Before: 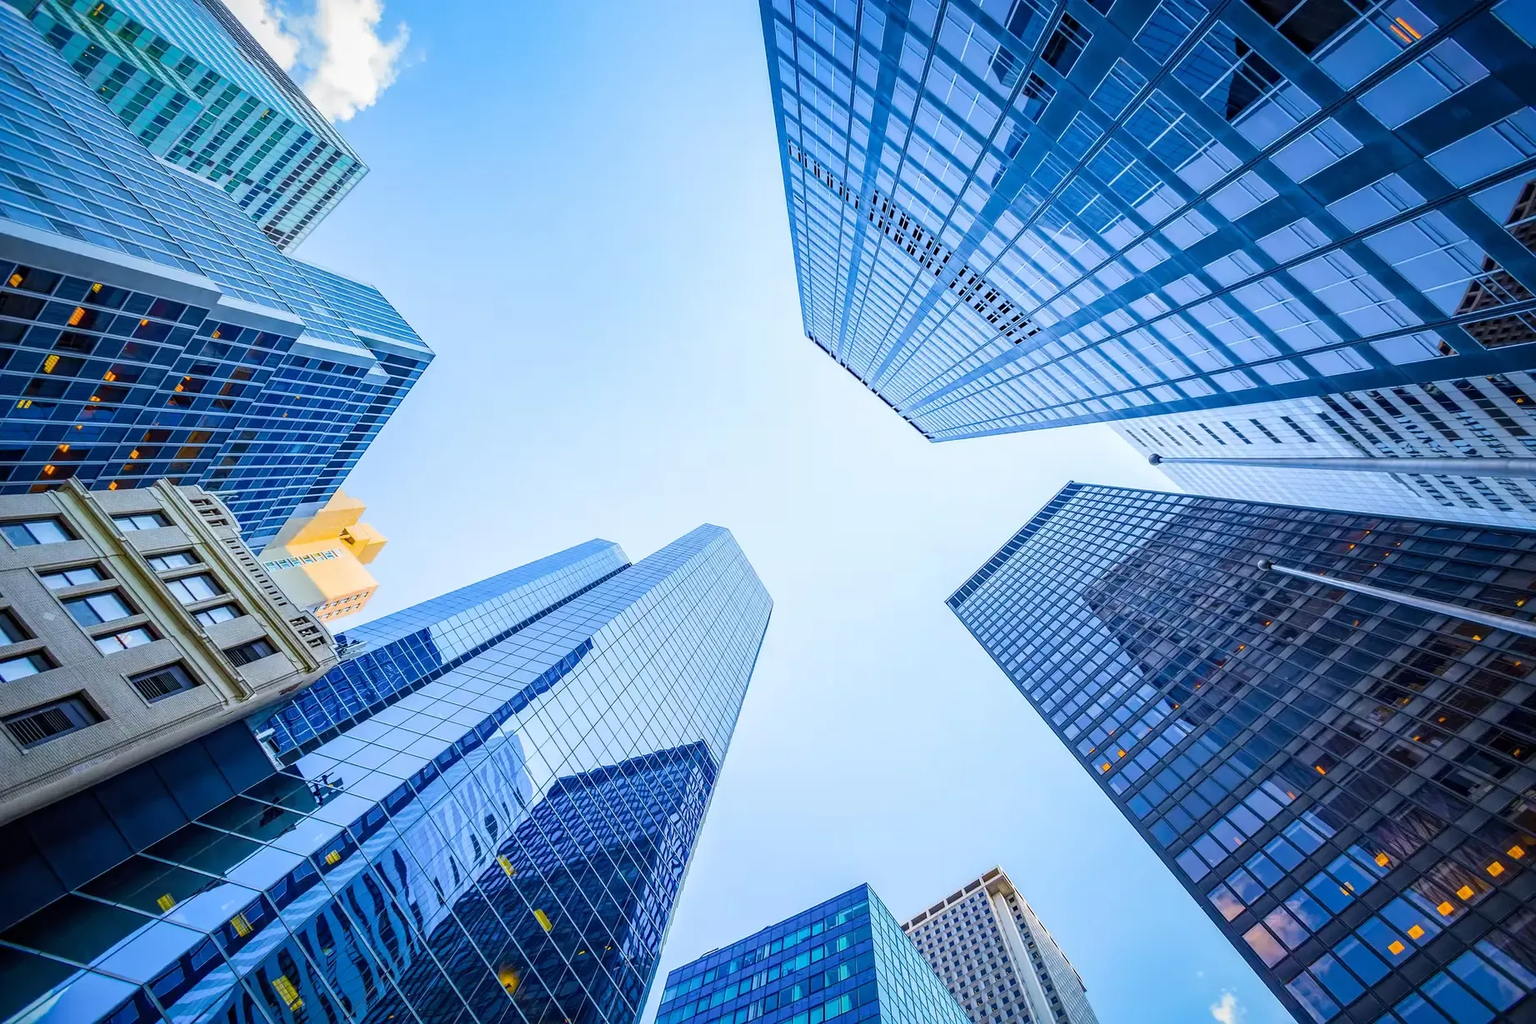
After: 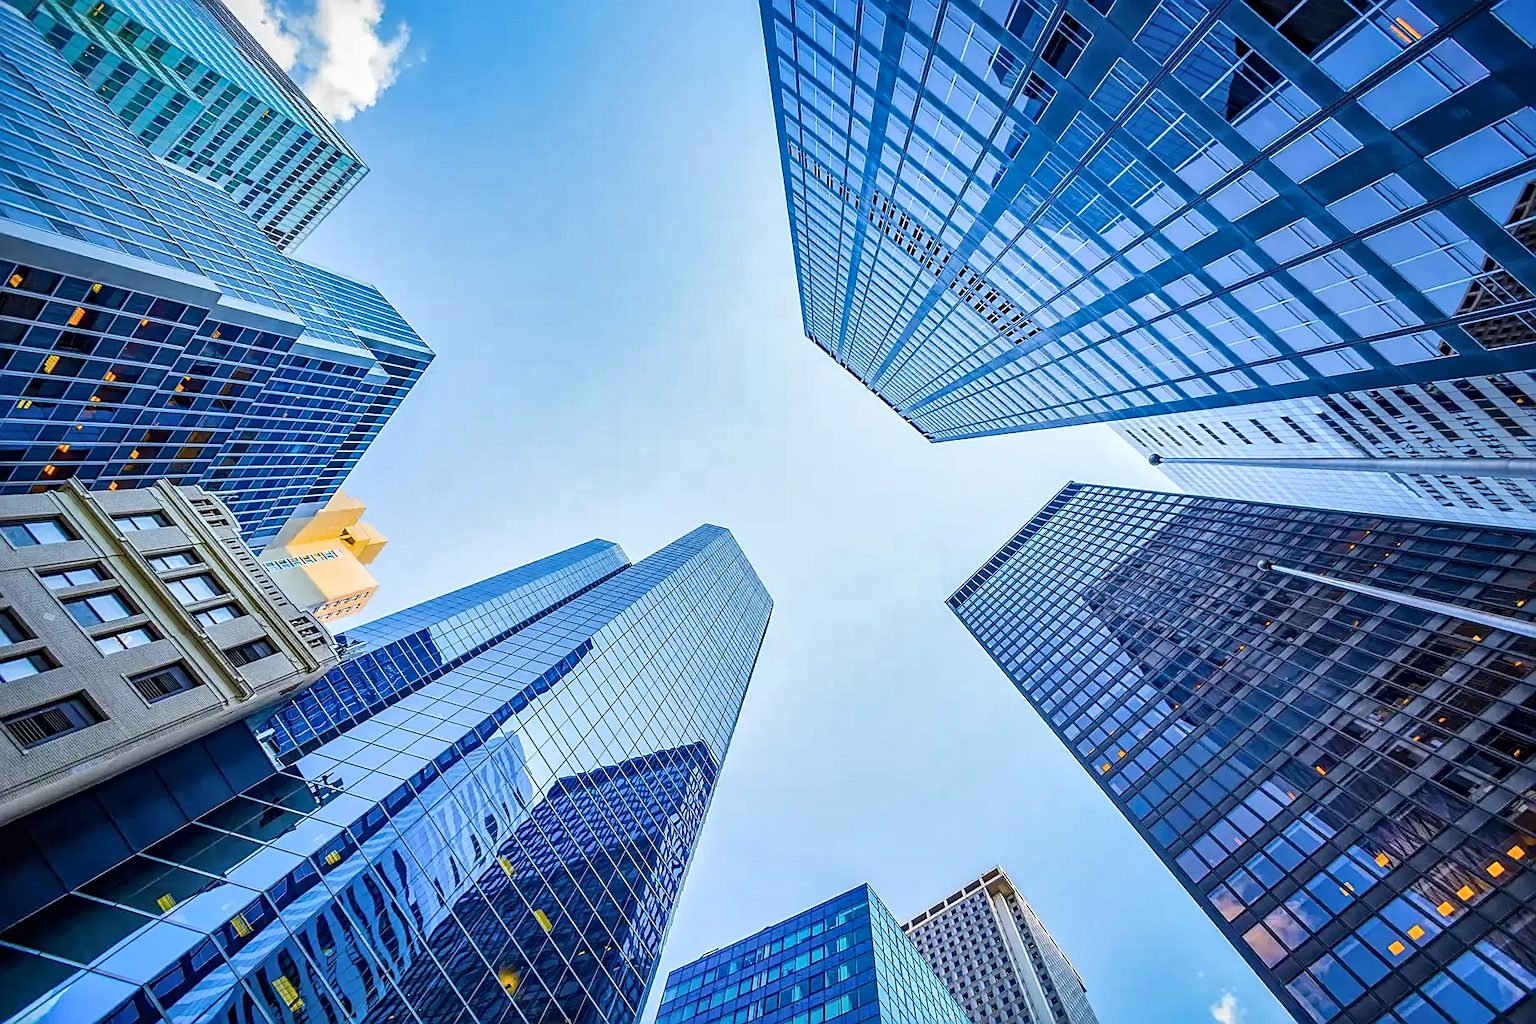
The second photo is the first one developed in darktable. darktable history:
shadows and highlights: low approximation 0.01, soften with gaussian
sharpen: on, module defaults
tone equalizer: on, module defaults
local contrast: mode bilateral grid, contrast 20, coarseness 50, detail 120%, midtone range 0.2
